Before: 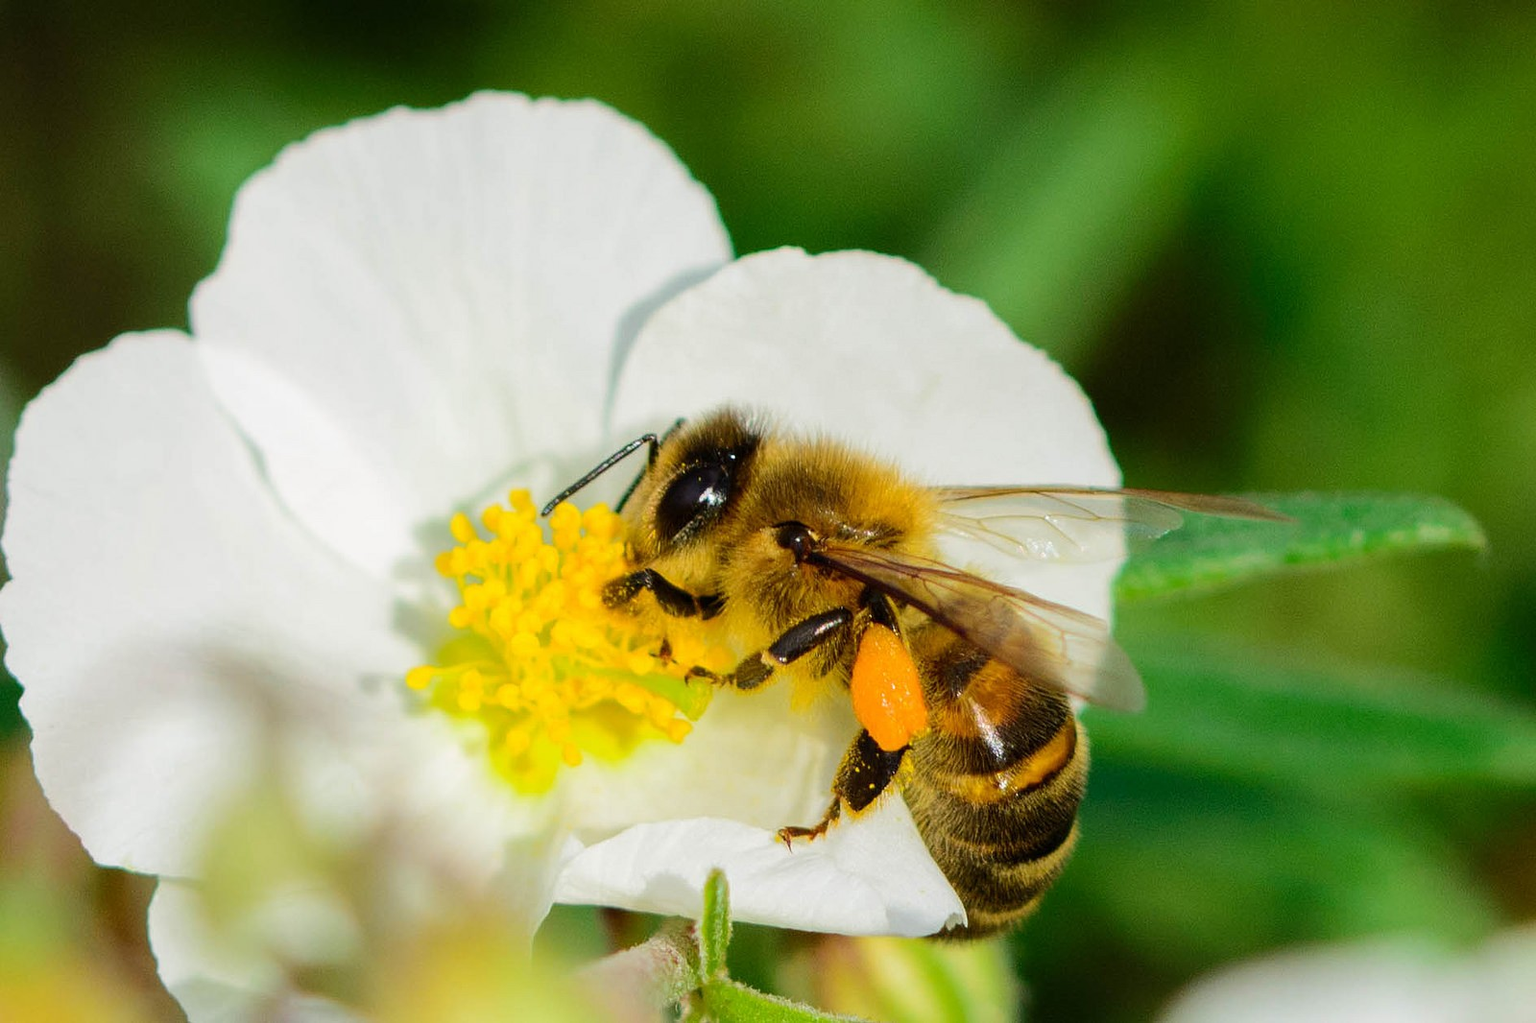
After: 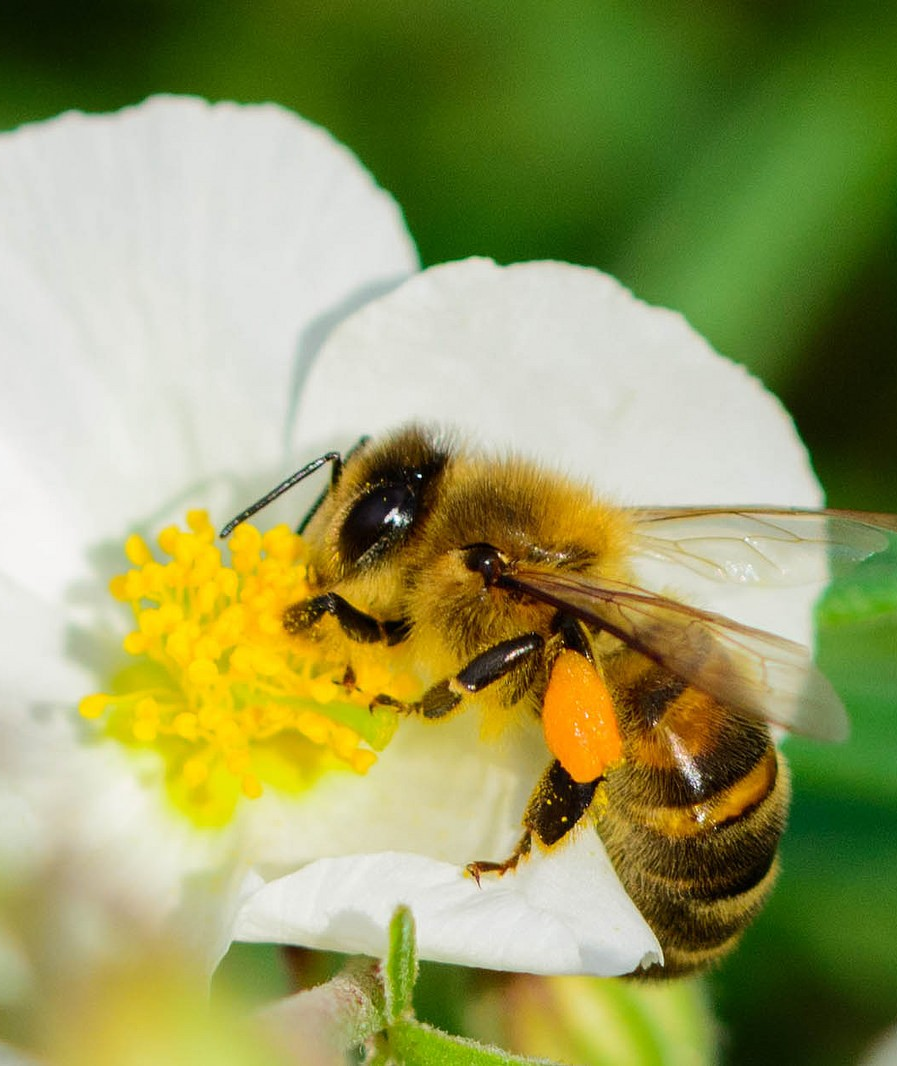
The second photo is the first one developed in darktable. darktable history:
crop: left 21.549%, right 22.357%
exposure: compensate highlight preservation false
